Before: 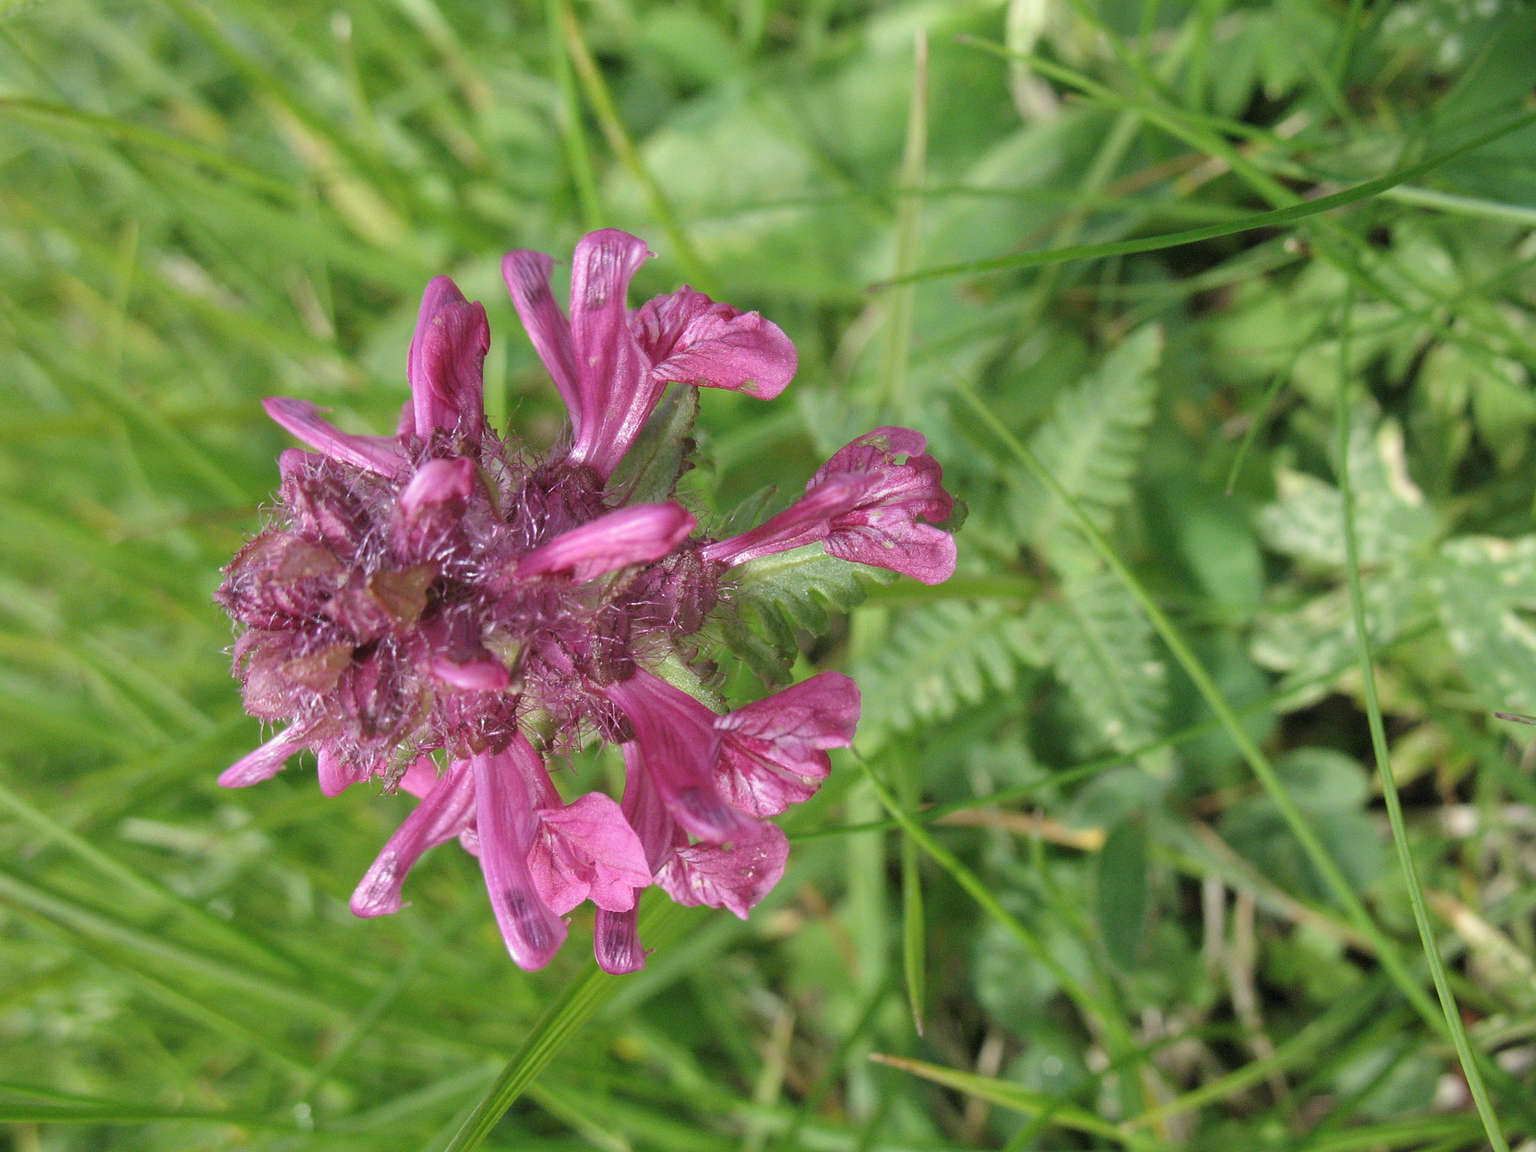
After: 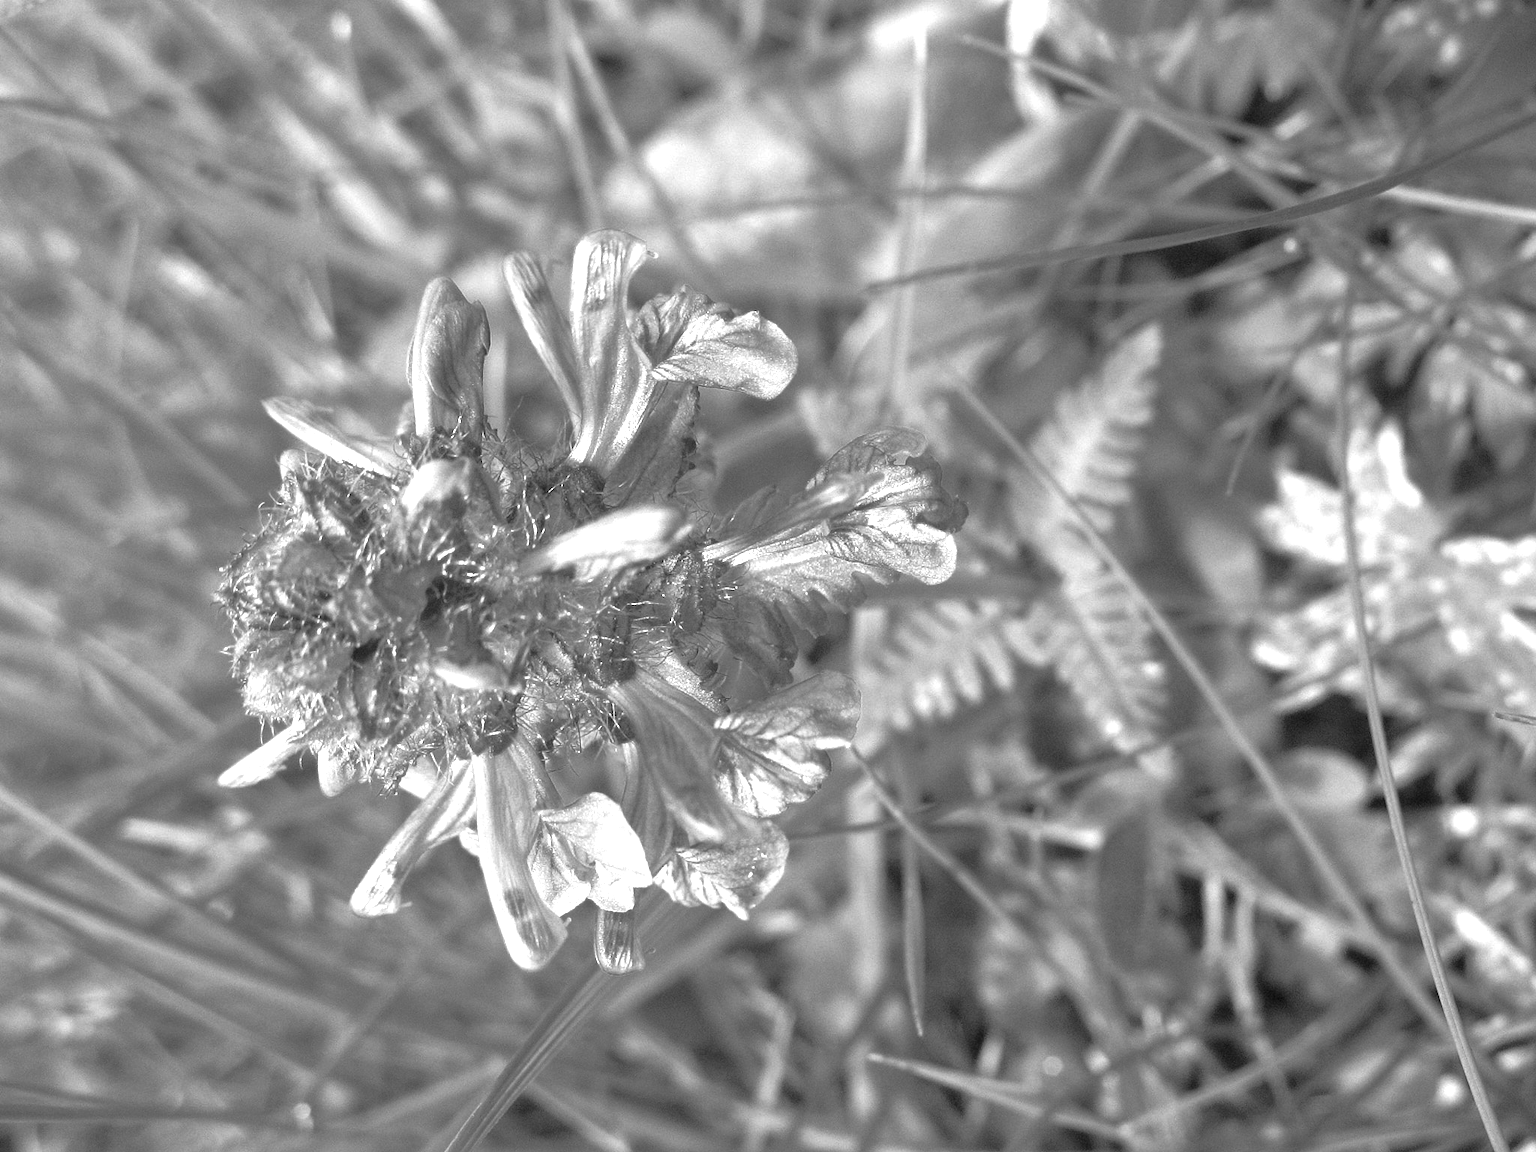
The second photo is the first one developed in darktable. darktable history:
exposure: black level correction 0, exposure 1.103 EV, compensate highlight preservation false
color calibration: output gray [0.253, 0.26, 0.487, 0], illuminant same as pipeline (D50), adaptation XYZ, x 0.347, y 0.358, temperature 5022.64 K
tone equalizer: -8 EV -0.001 EV, -7 EV 0.002 EV, -6 EV -0.003 EV, -5 EV -0.003 EV, -4 EV -0.053 EV, -3 EV -0.198 EV, -2 EV -0.297 EV, -1 EV 0.091 EV, +0 EV 0.304 EV, edges refinement/feathering 500, mask exposure compensation -1.57 EV, preserve details no
